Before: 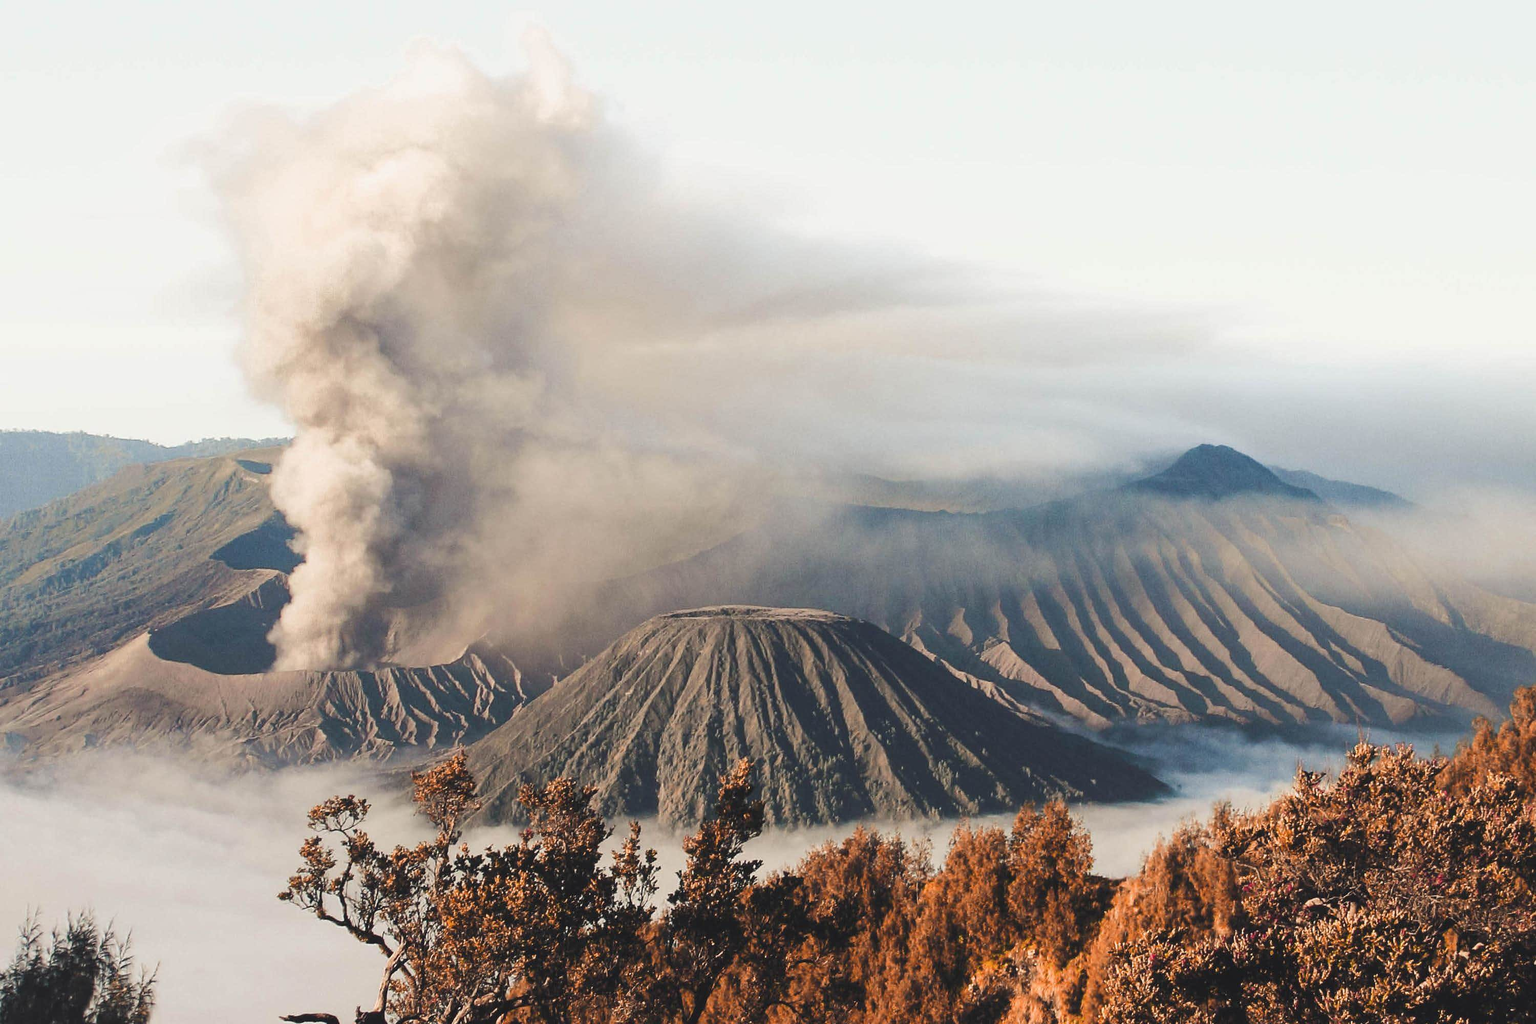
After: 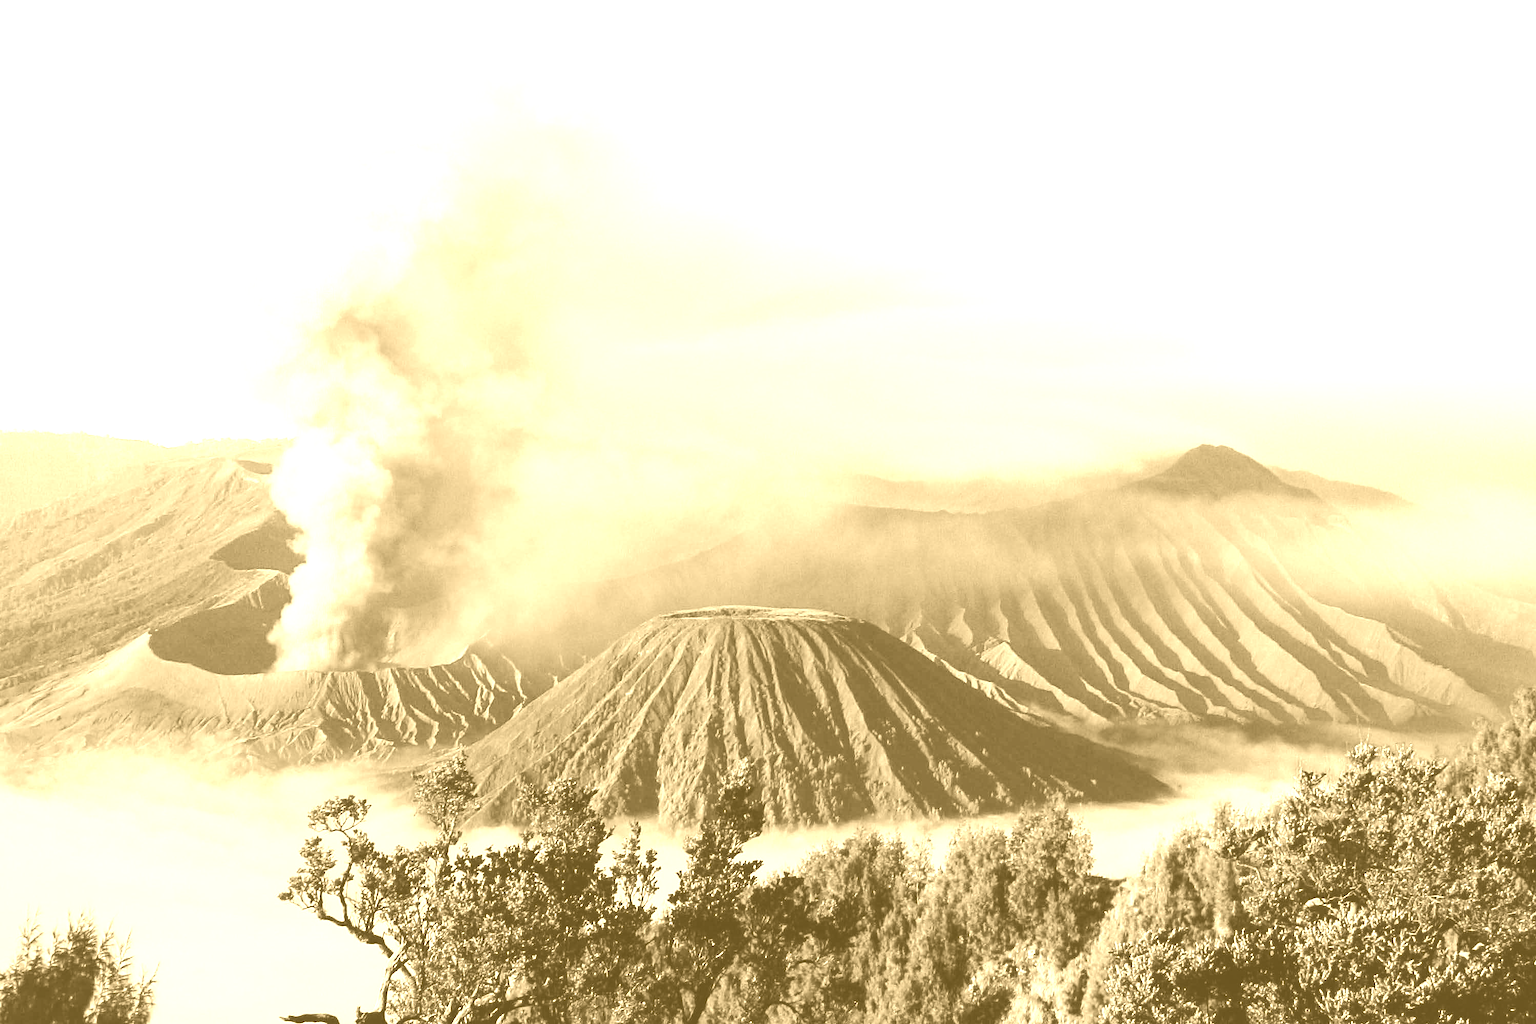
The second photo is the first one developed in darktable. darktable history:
tone curve: curves: ch0 [(0, 0.013) (0.117, 0.081) (0.257, 0.259) (0.408, 0.45) (0.611, 0.64) (0.81, 0.857) (1, 1)]; ch1 [(0, 0) (0.287, 0.198) (0.501, 0.506) (0.56, 0.584) (0.715, 0.741) (0.976, 0.992)]; ch2 [(0, 0) (0.369, 0.362) (0.5, 0.5) (0.537, 0.547) (0.59, 0.603) (0.681, 0.754) (1, 1)], color space Lab, independent channels, preserve colors none
colorize: hue 36°, source mix 100%
